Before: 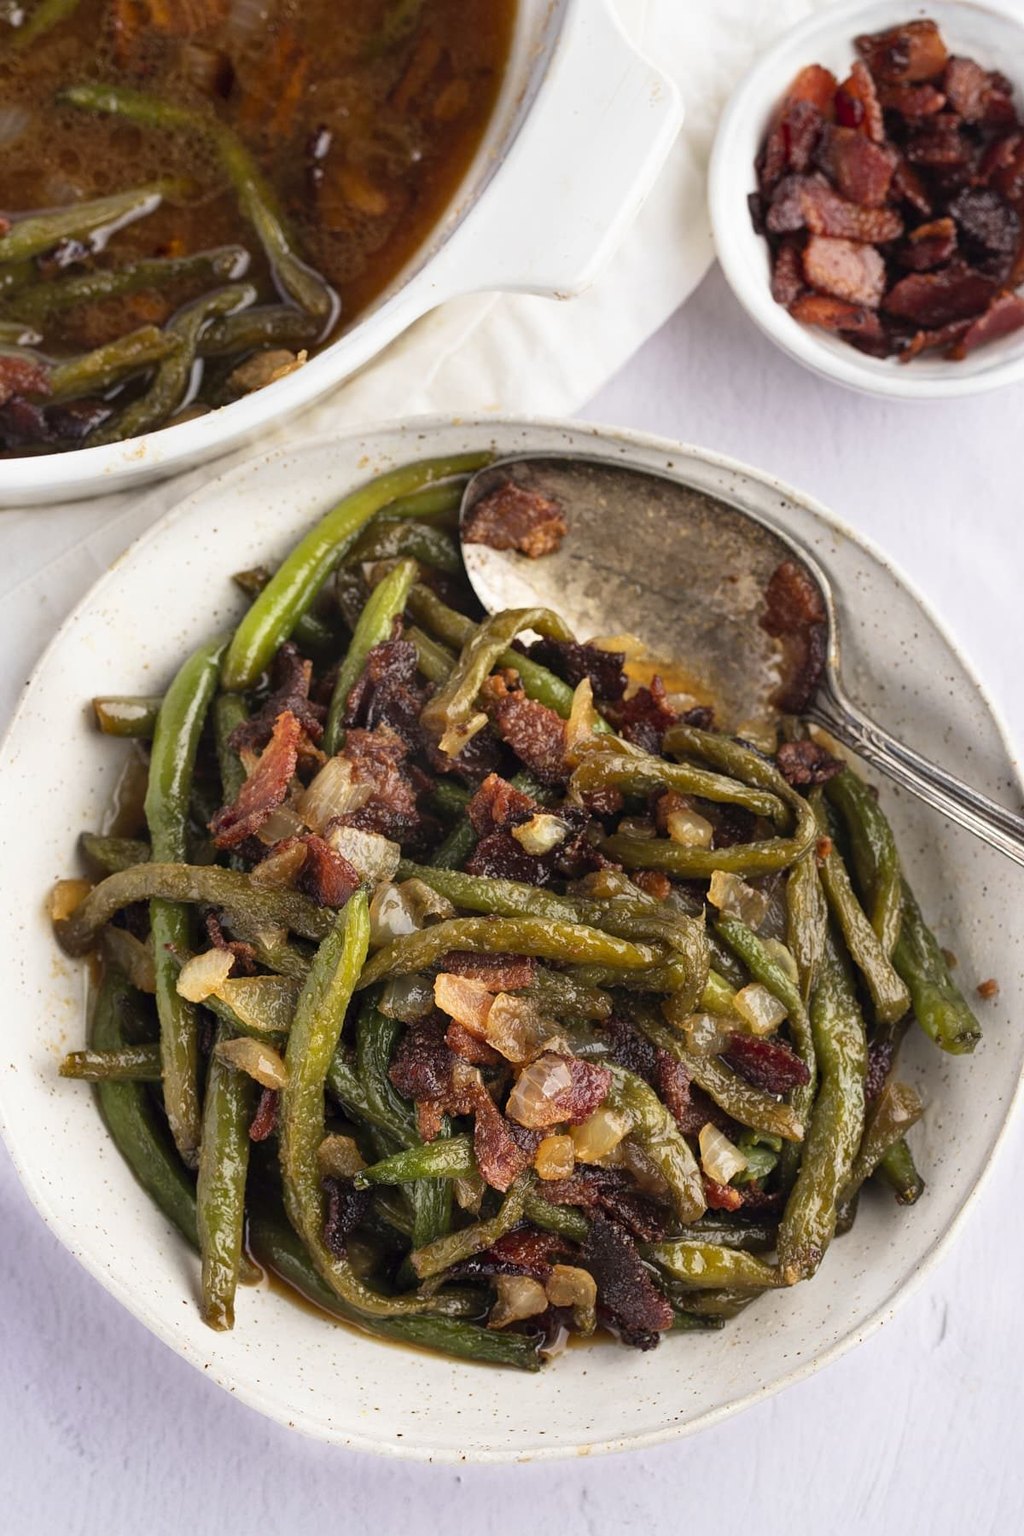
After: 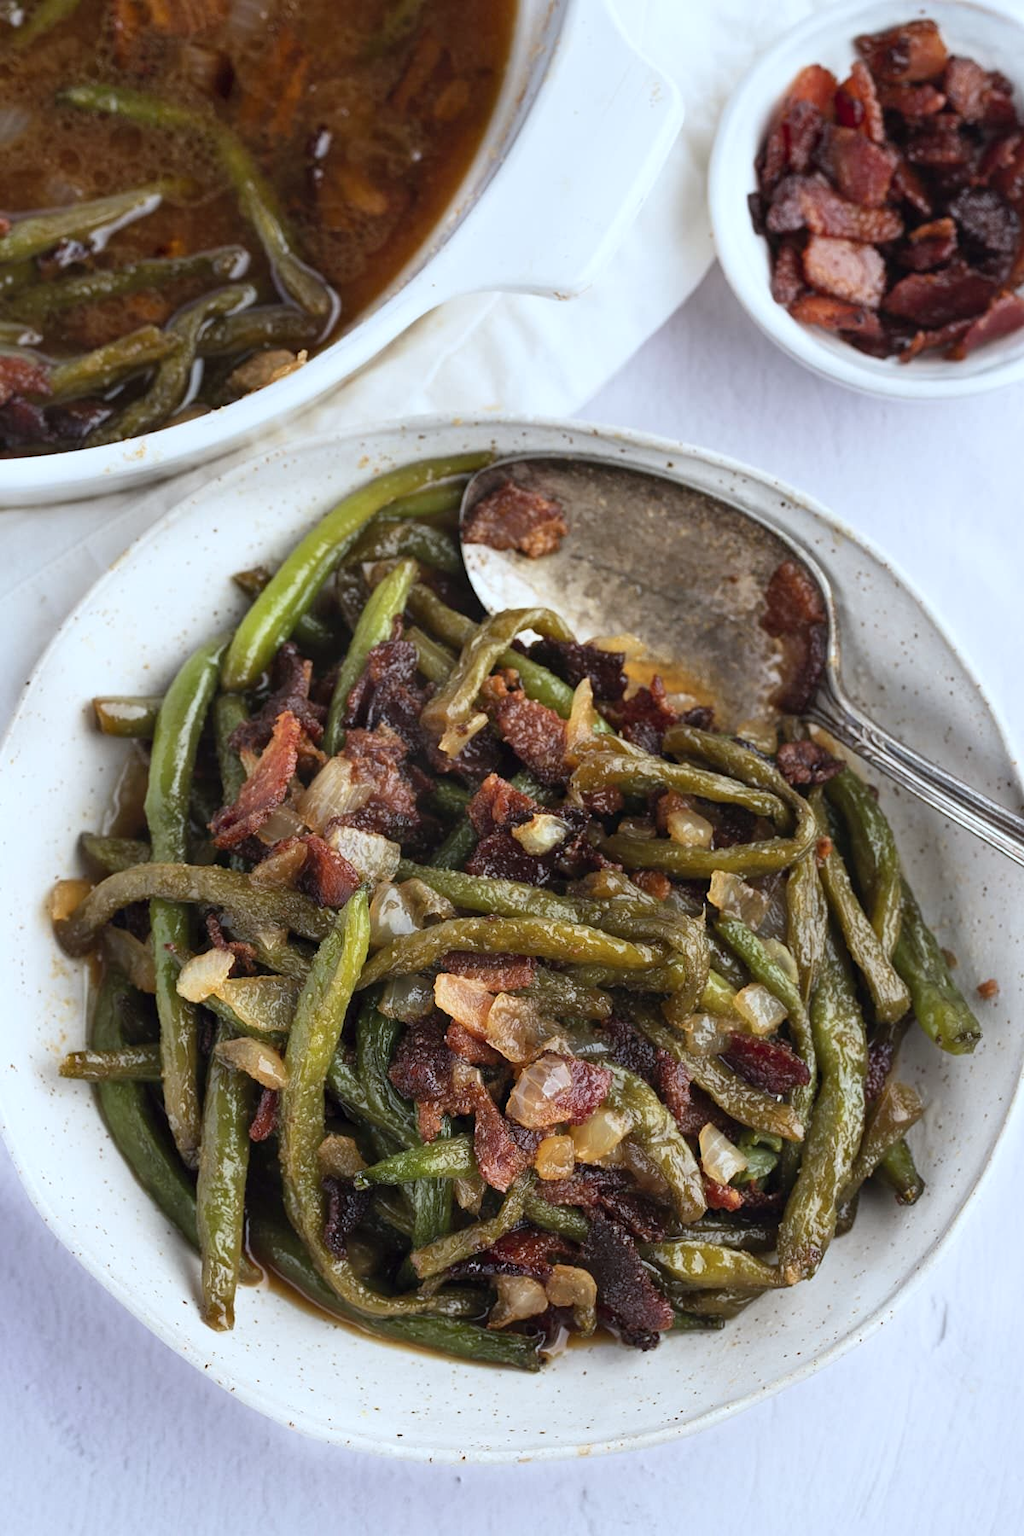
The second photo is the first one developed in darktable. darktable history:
color correction: highlights a* -3.91, highlights b* -10.87
